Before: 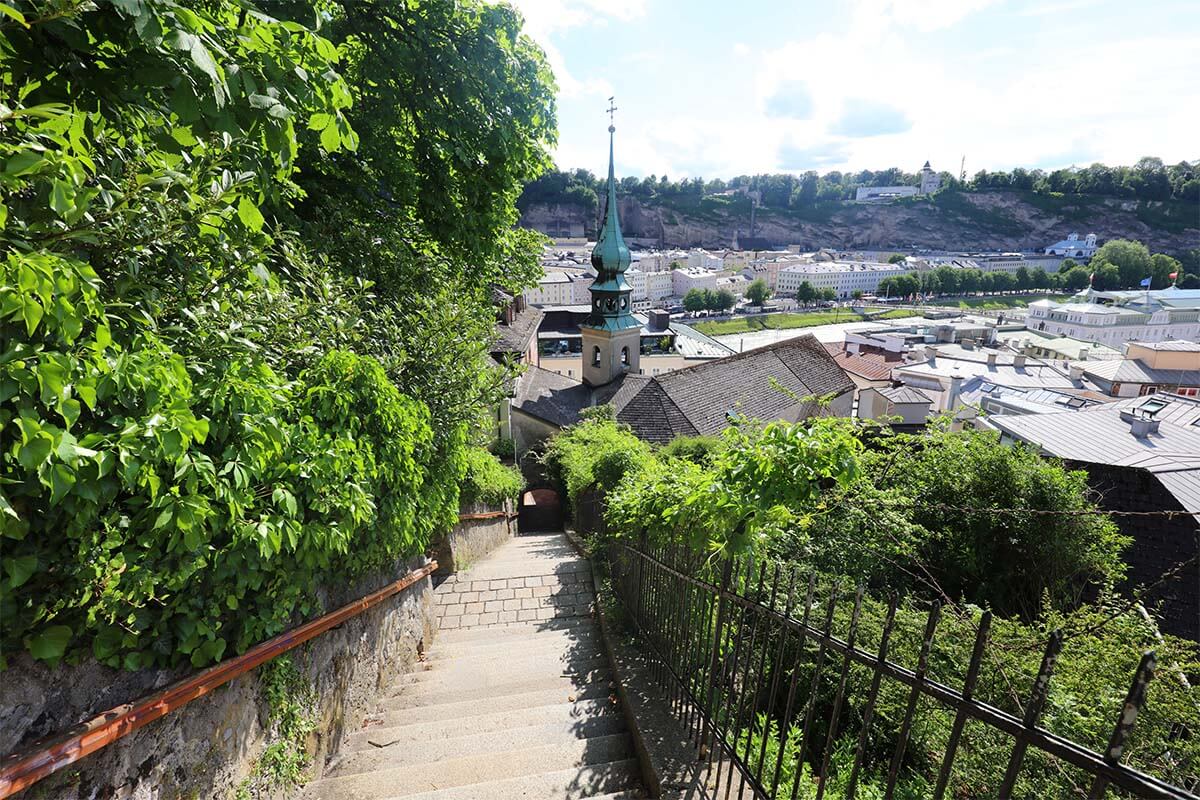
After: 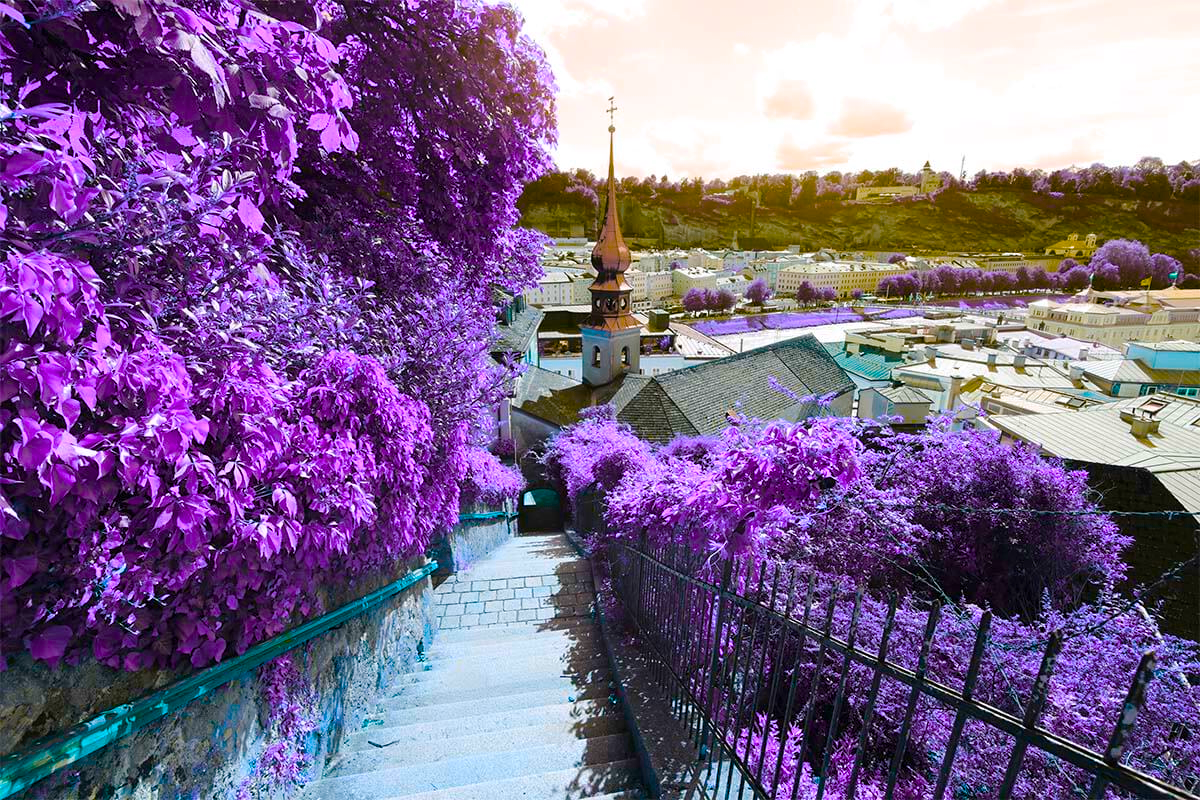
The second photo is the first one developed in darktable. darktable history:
color balance rgb: perceptual saturation grading › global saturation 39.843%, perceptual saturation grading › highlights -25.582%, perceptual saturation grading › mid-tones 35.603%, perceptual saturation grading › shadows 36.12%, hue shift 177.44°, global vibrance 49.194%, contrast 0.406%
